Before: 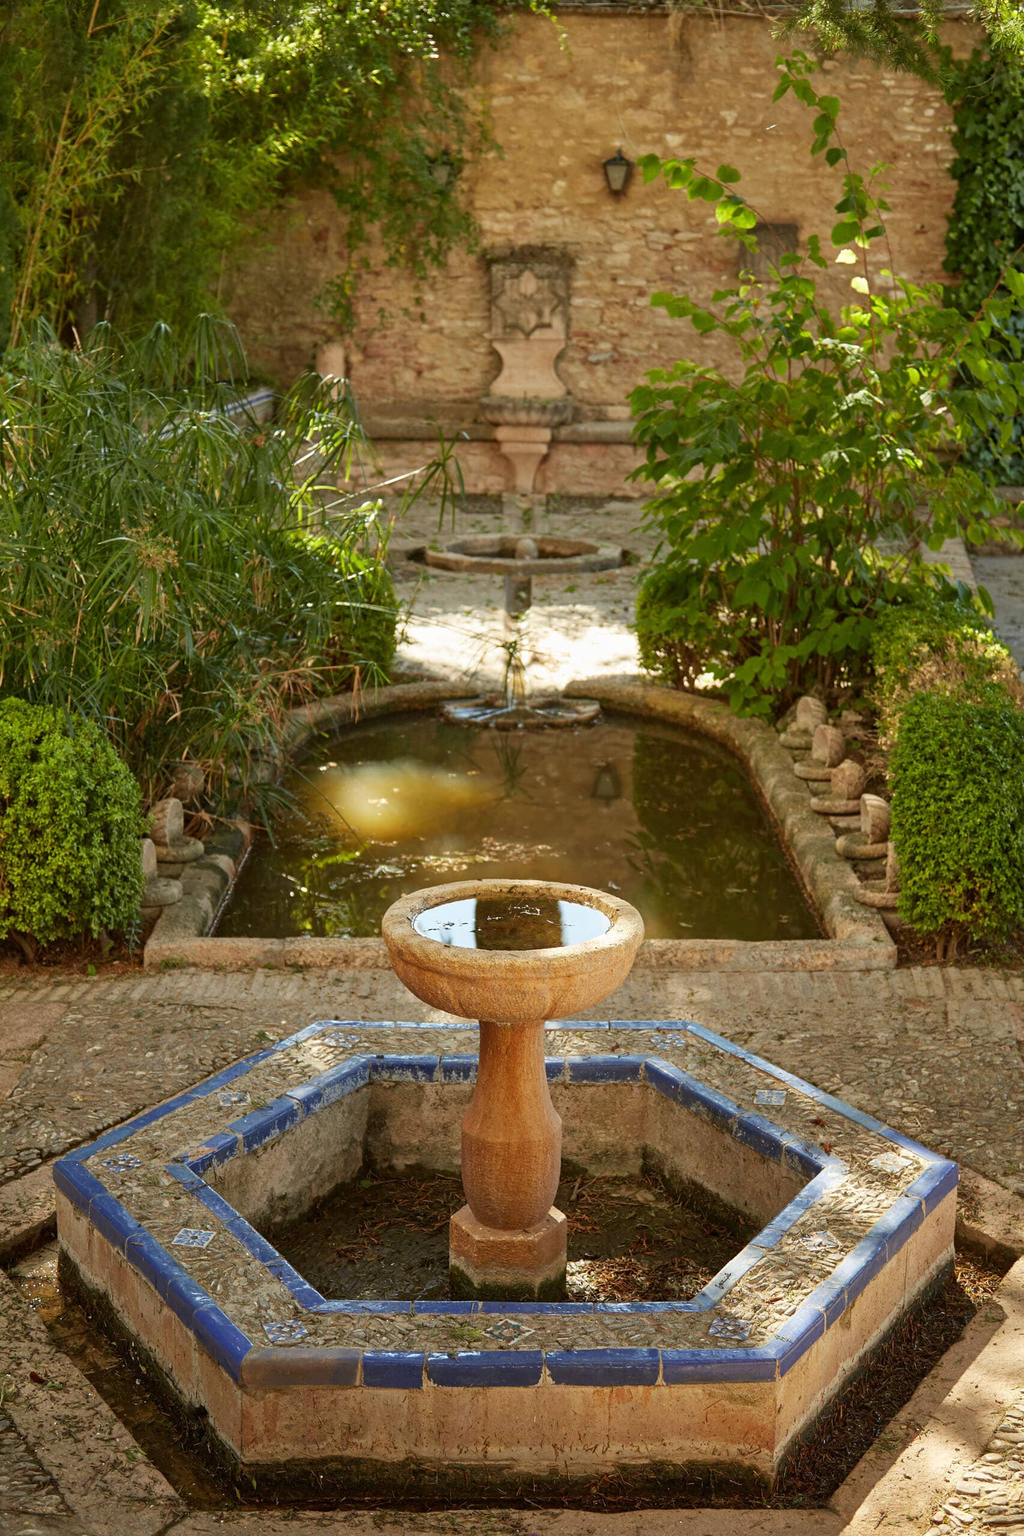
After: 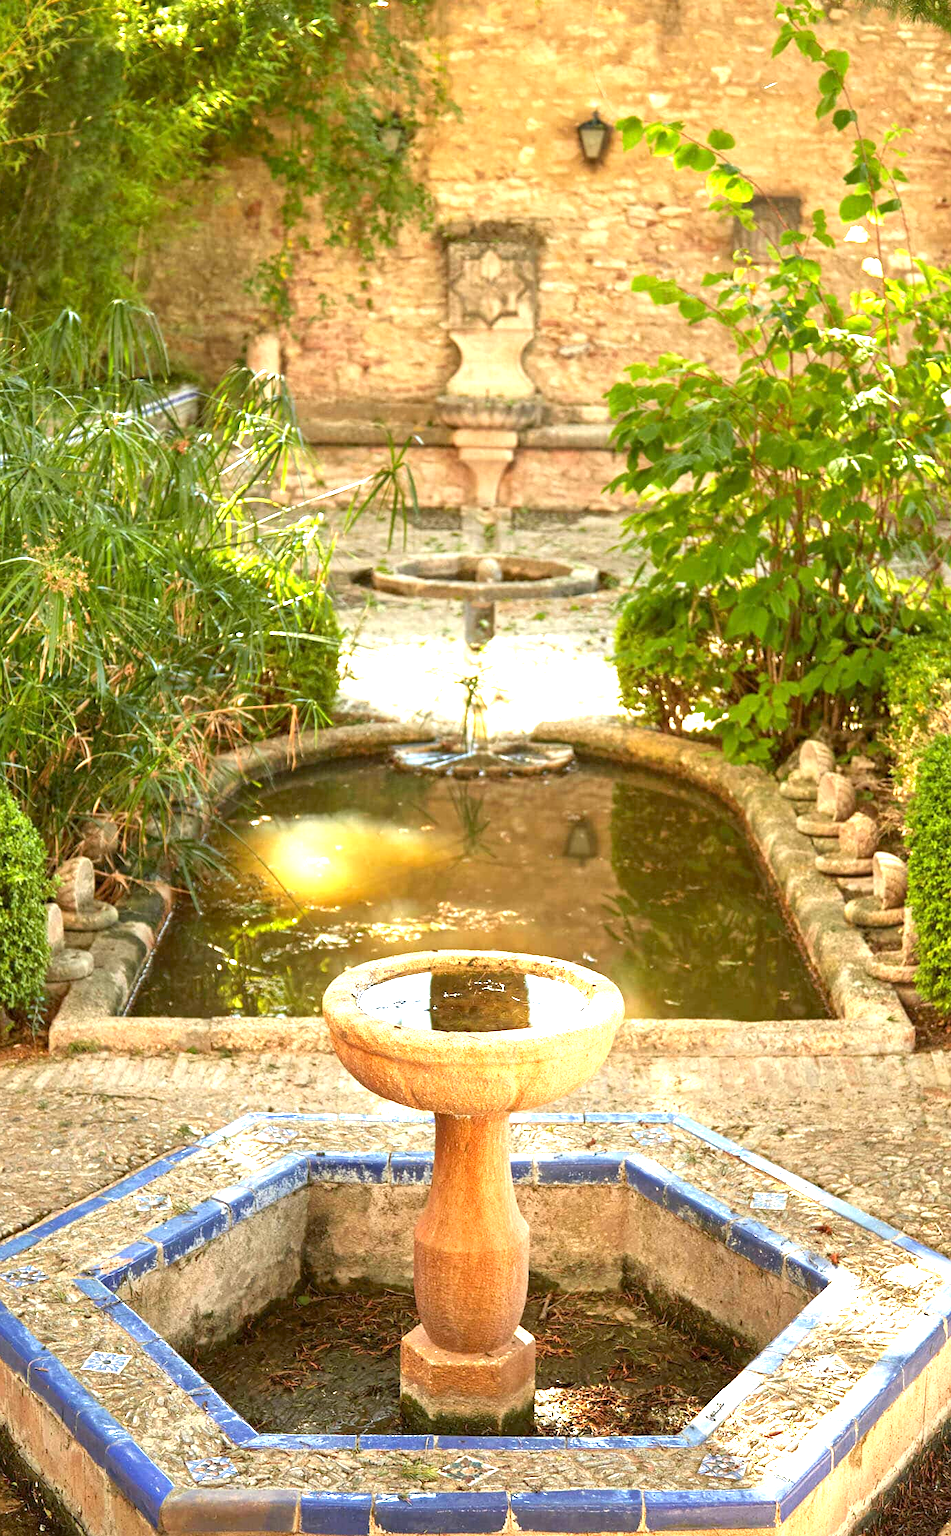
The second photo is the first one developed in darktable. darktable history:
crop: left 9.929%, top 3.475%, right 9.188%, bottom 9.529%
exposure: black level correction 0.001, exposure 1.646 EV, compensate exposure bias true, compensate highlight preservation false
